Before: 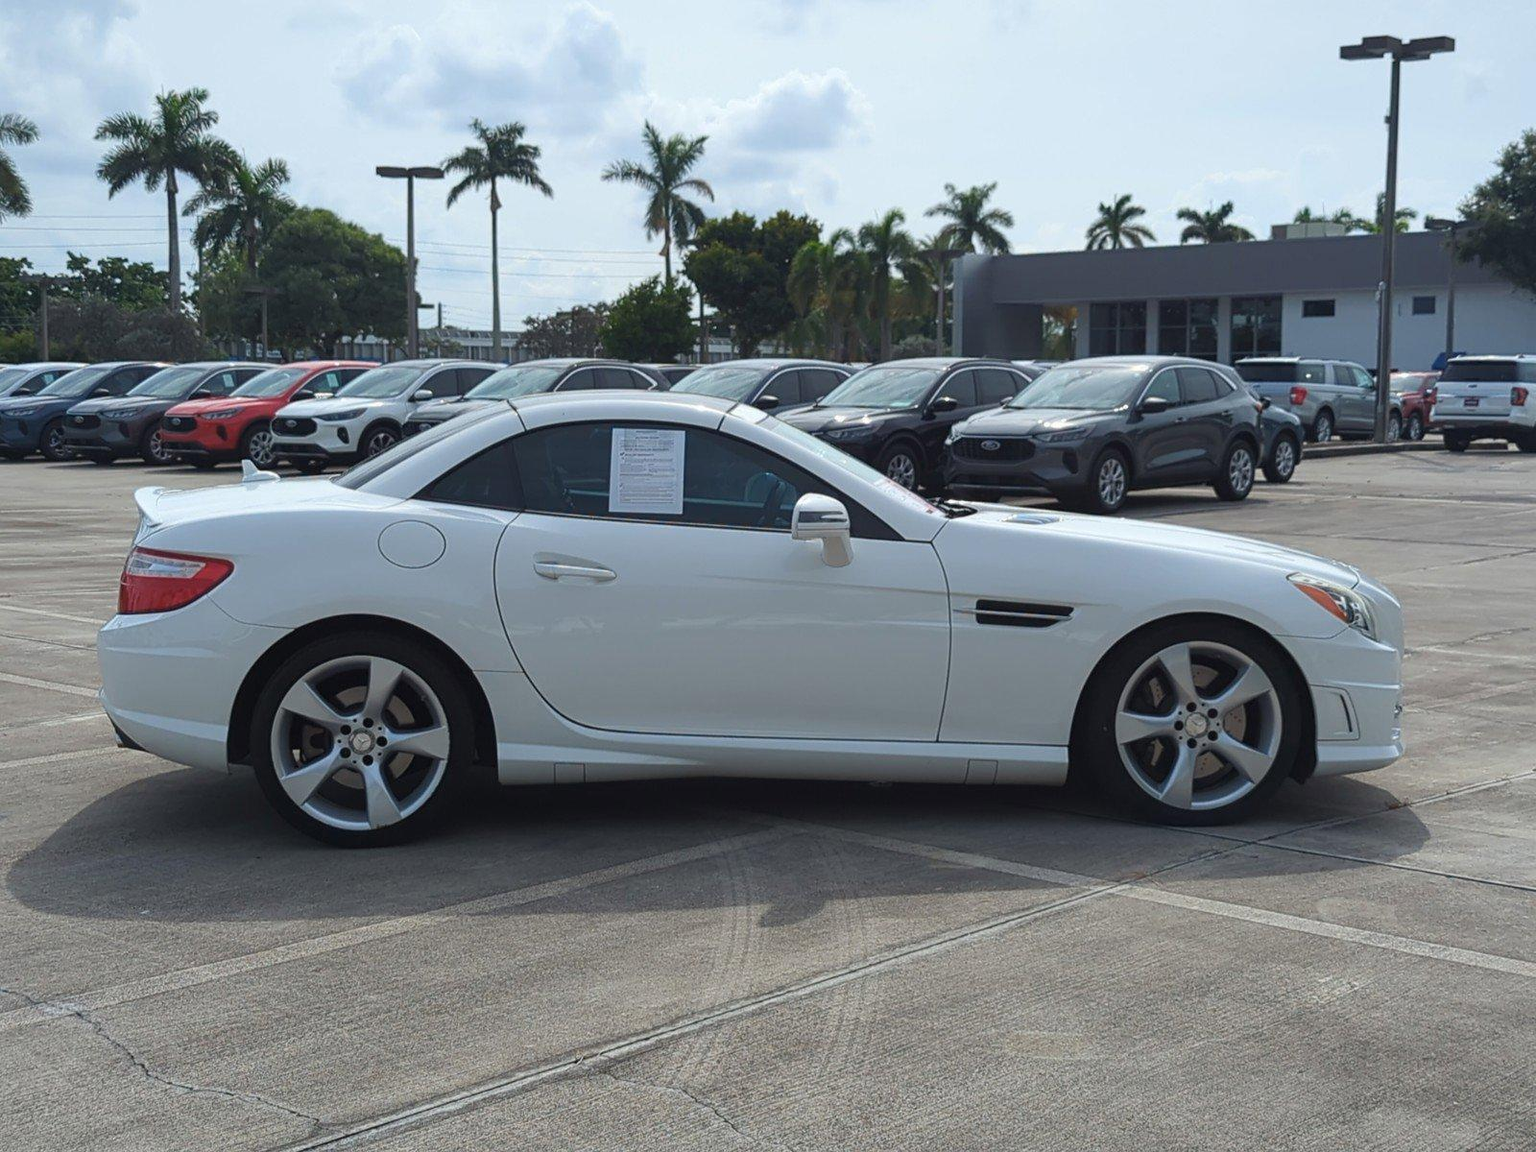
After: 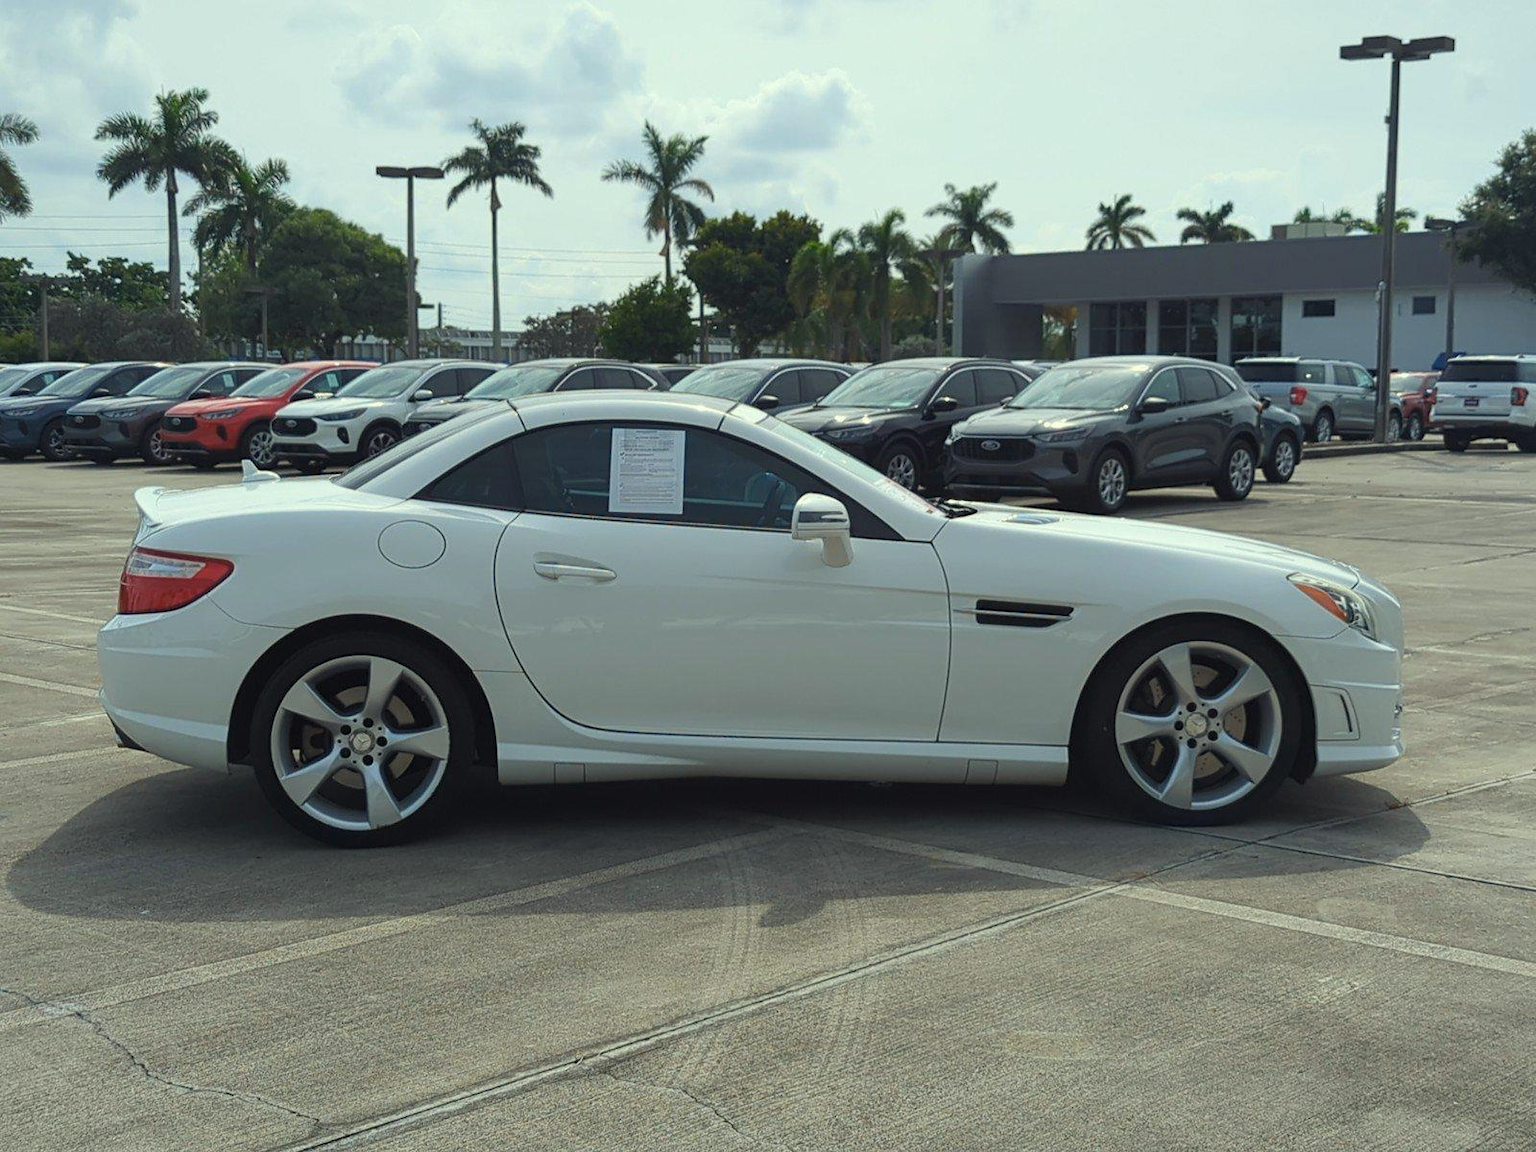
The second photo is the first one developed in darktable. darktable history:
color correction: highlights a* -5.68, highlights b* 10.87
